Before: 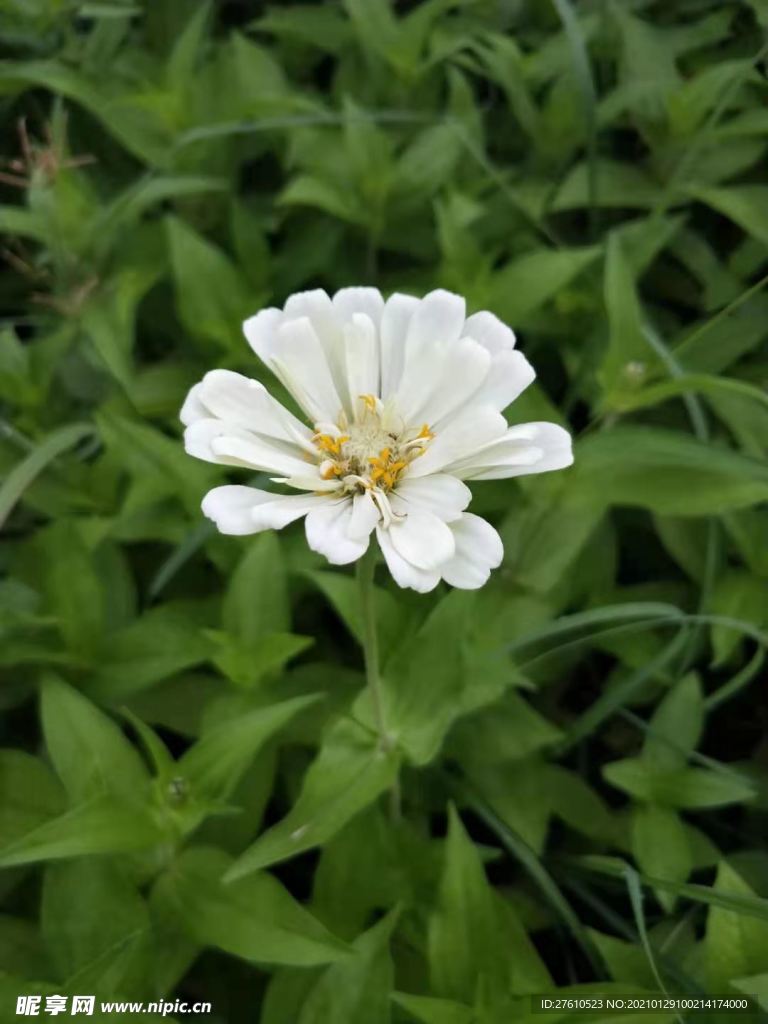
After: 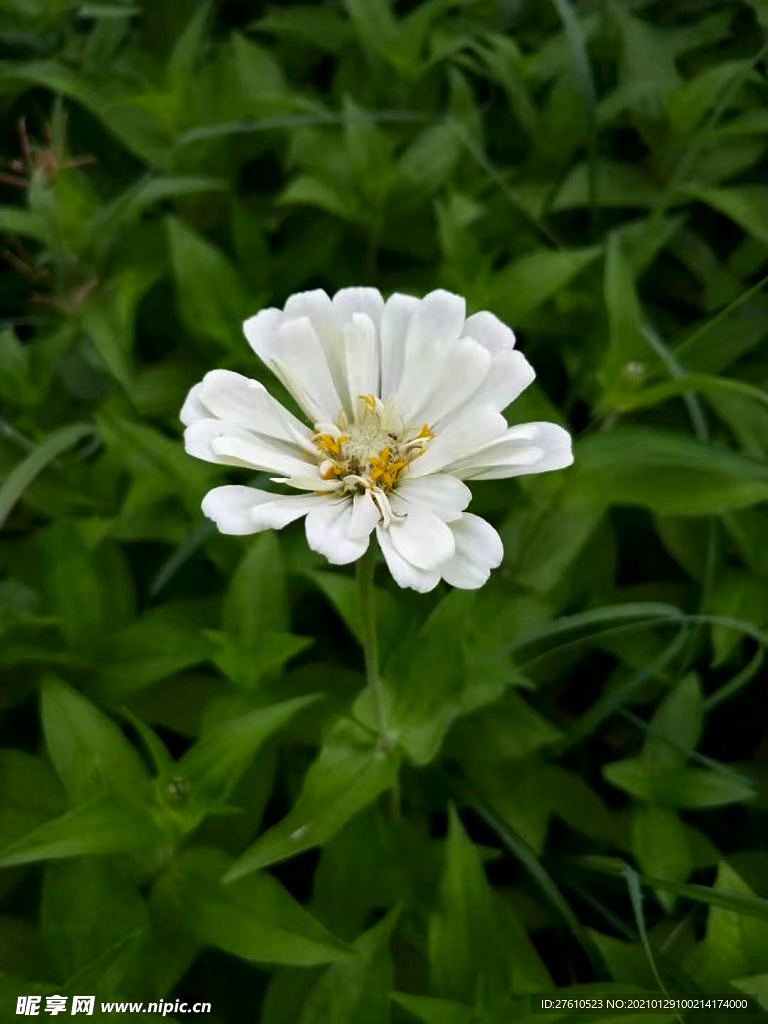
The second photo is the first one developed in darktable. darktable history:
contrast brightness saturation: contrast 0.07, brightness -0.142, saturation 0.108
sharpen: radius 1.246, amount 0.306, threshold 0.086
